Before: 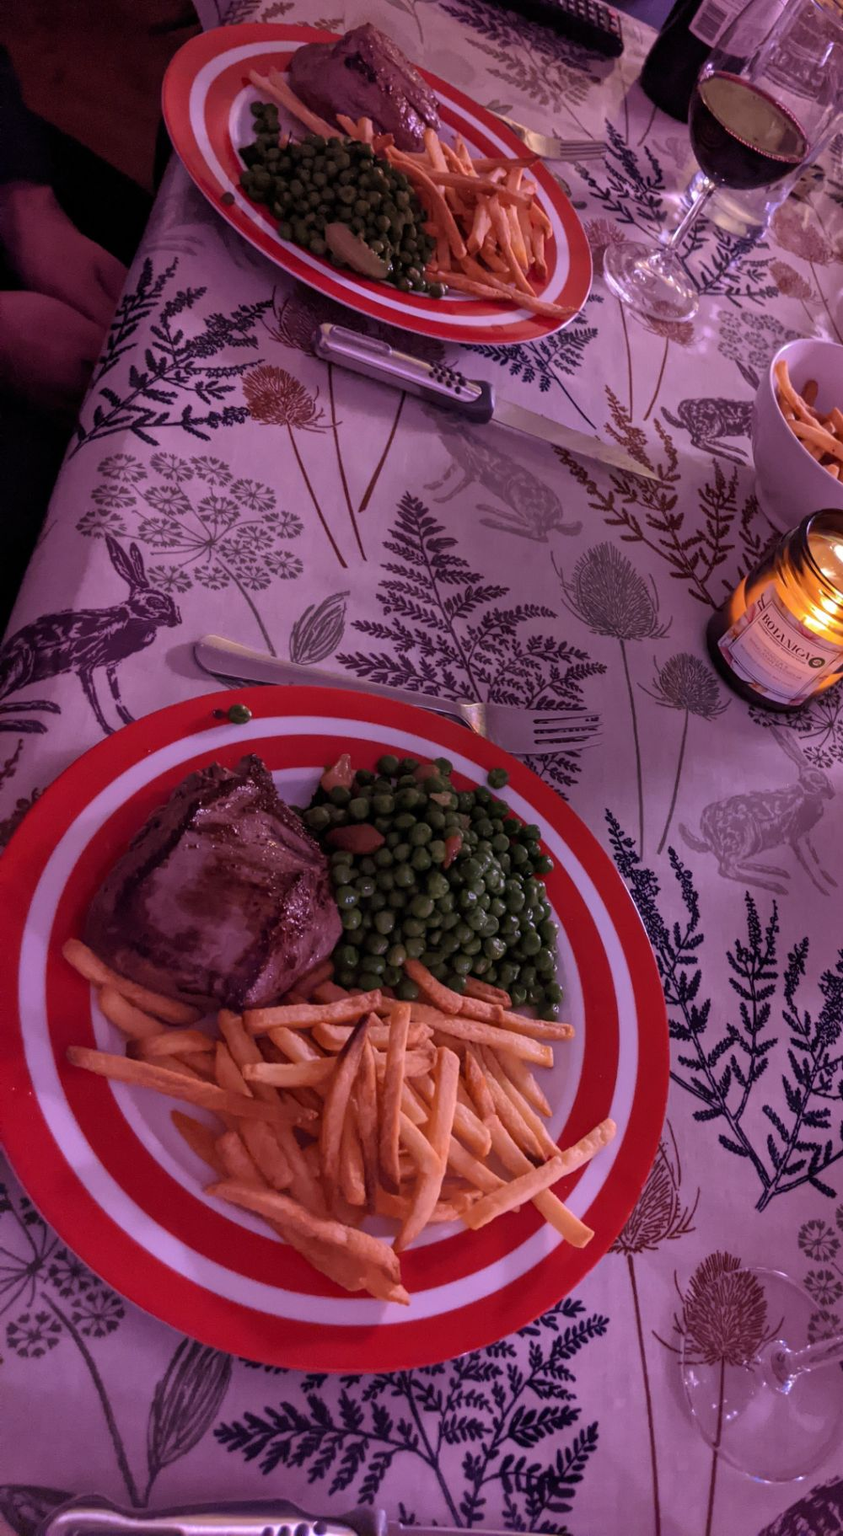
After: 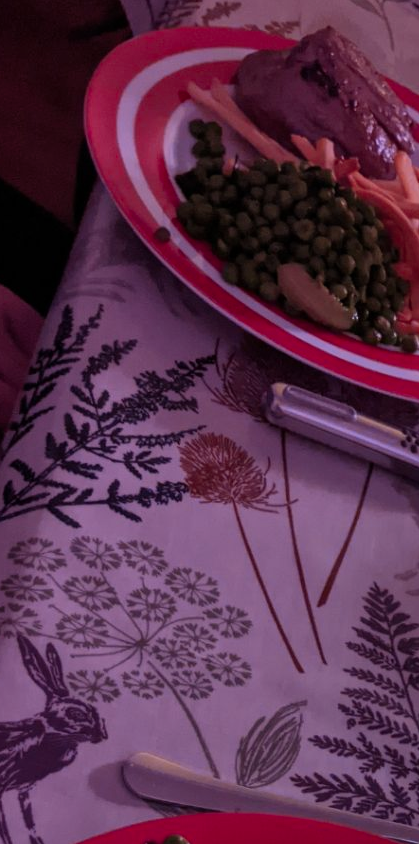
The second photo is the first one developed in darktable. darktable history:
shadows and highlights: shadows 25, highlights -48, soften with gaussian
crop and rotate: left 10.817%, top 0.062%, right 47.194%, bottom 53.626%
color zones: curves: ch1 [(0.235, 0.558) (0.75, 0.5)]; ch2 [(0.25, 0.462) (0.749, 0.457)], mix 40.67%
exposure: exposure -0.582 EV, compensate highlight preservation false
